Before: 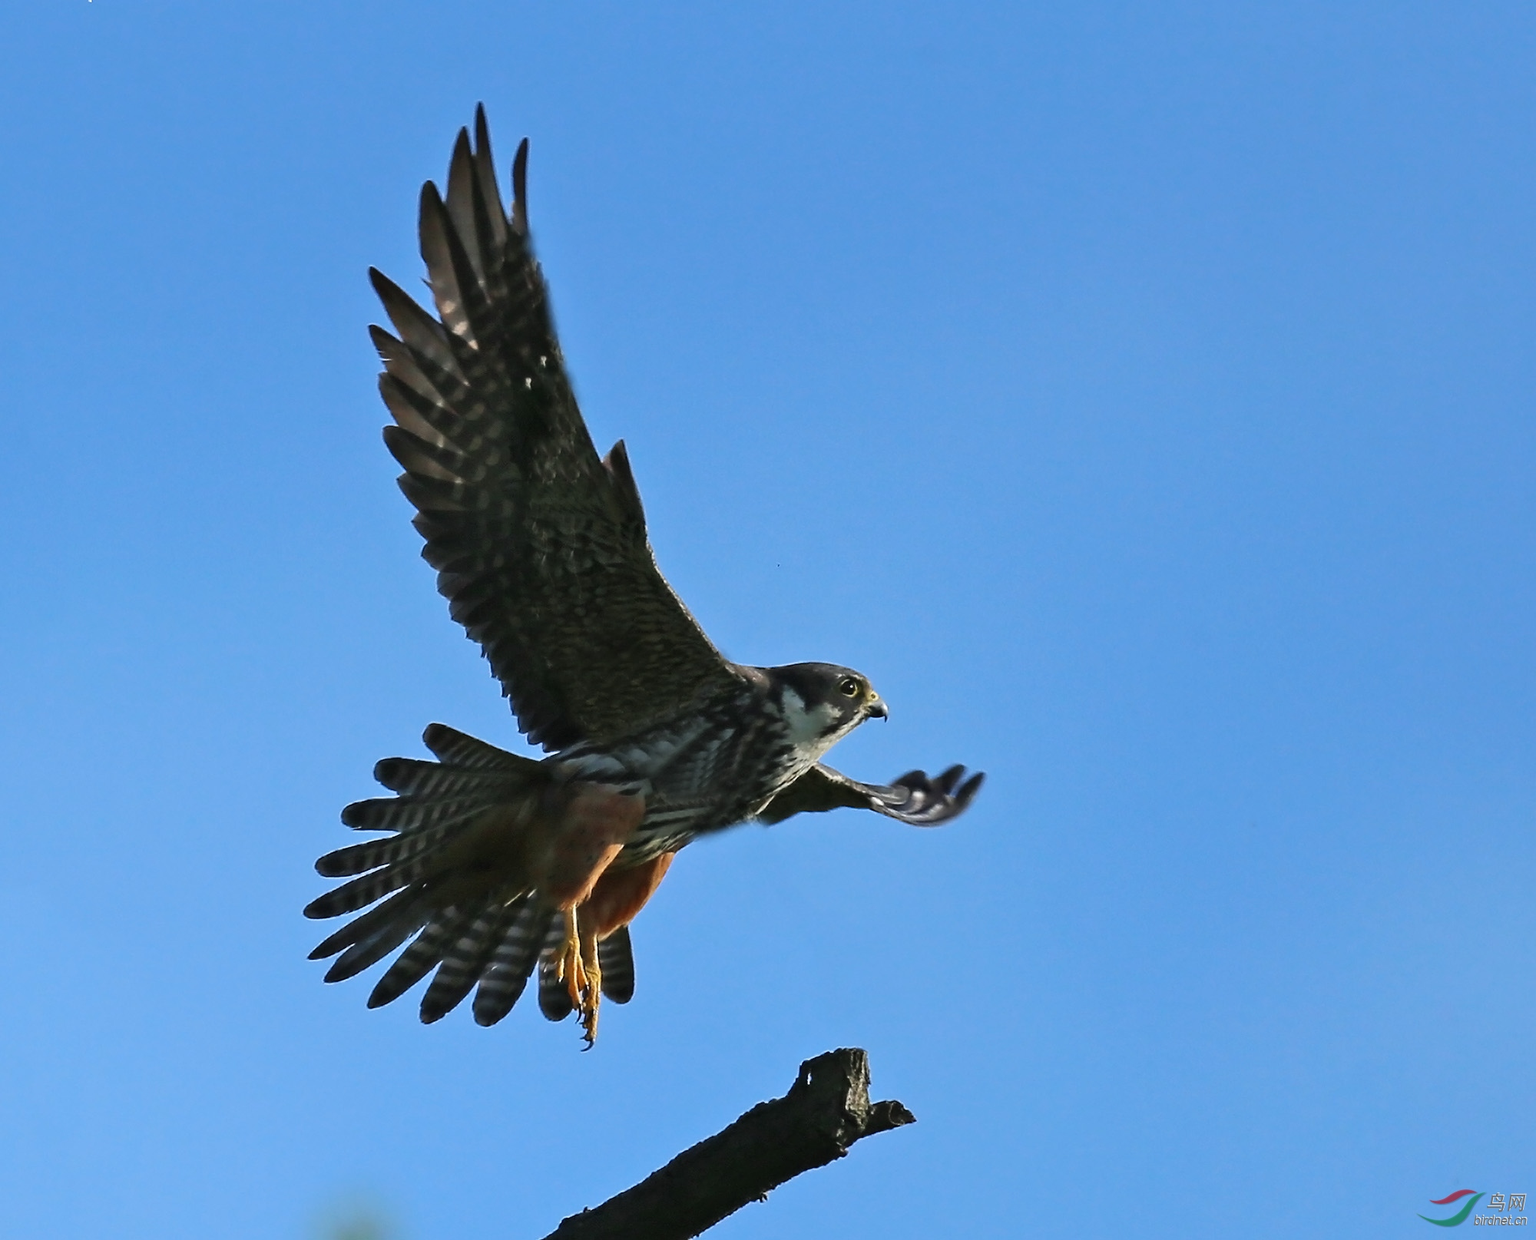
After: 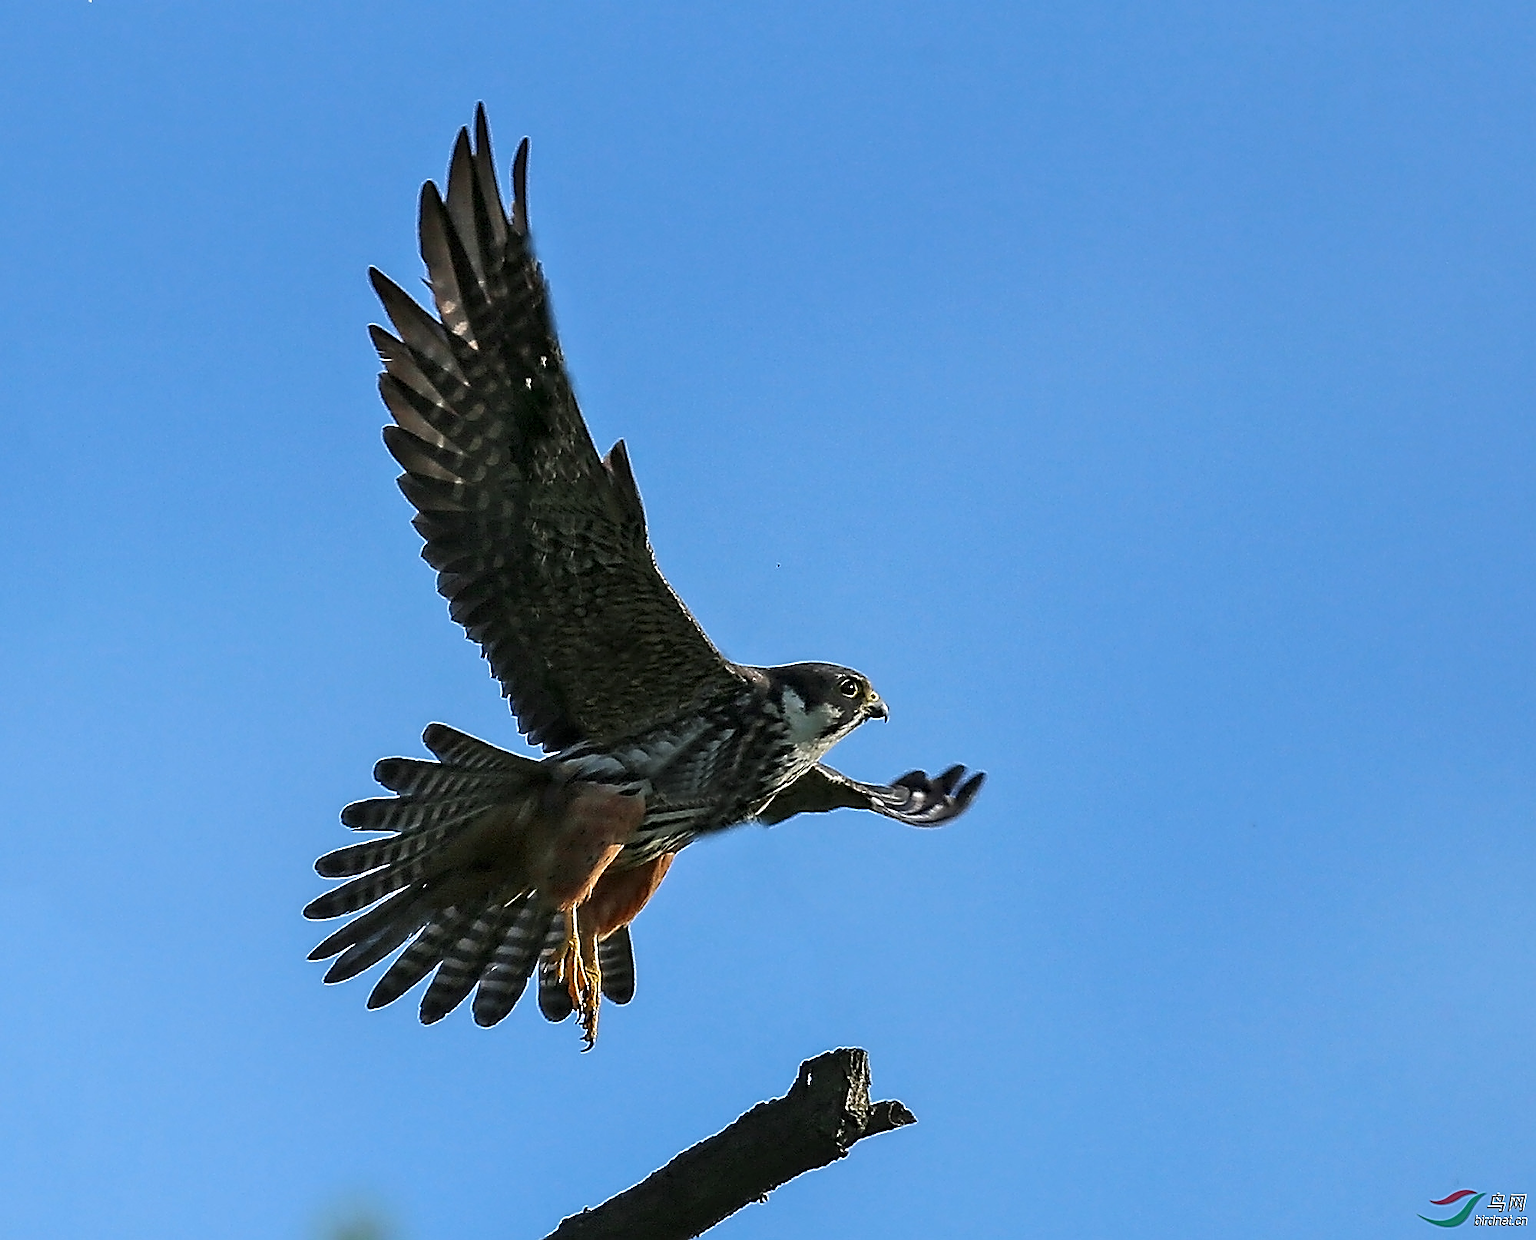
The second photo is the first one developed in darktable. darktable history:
sharpen: amount 1.989
local contrast: detail 130%
